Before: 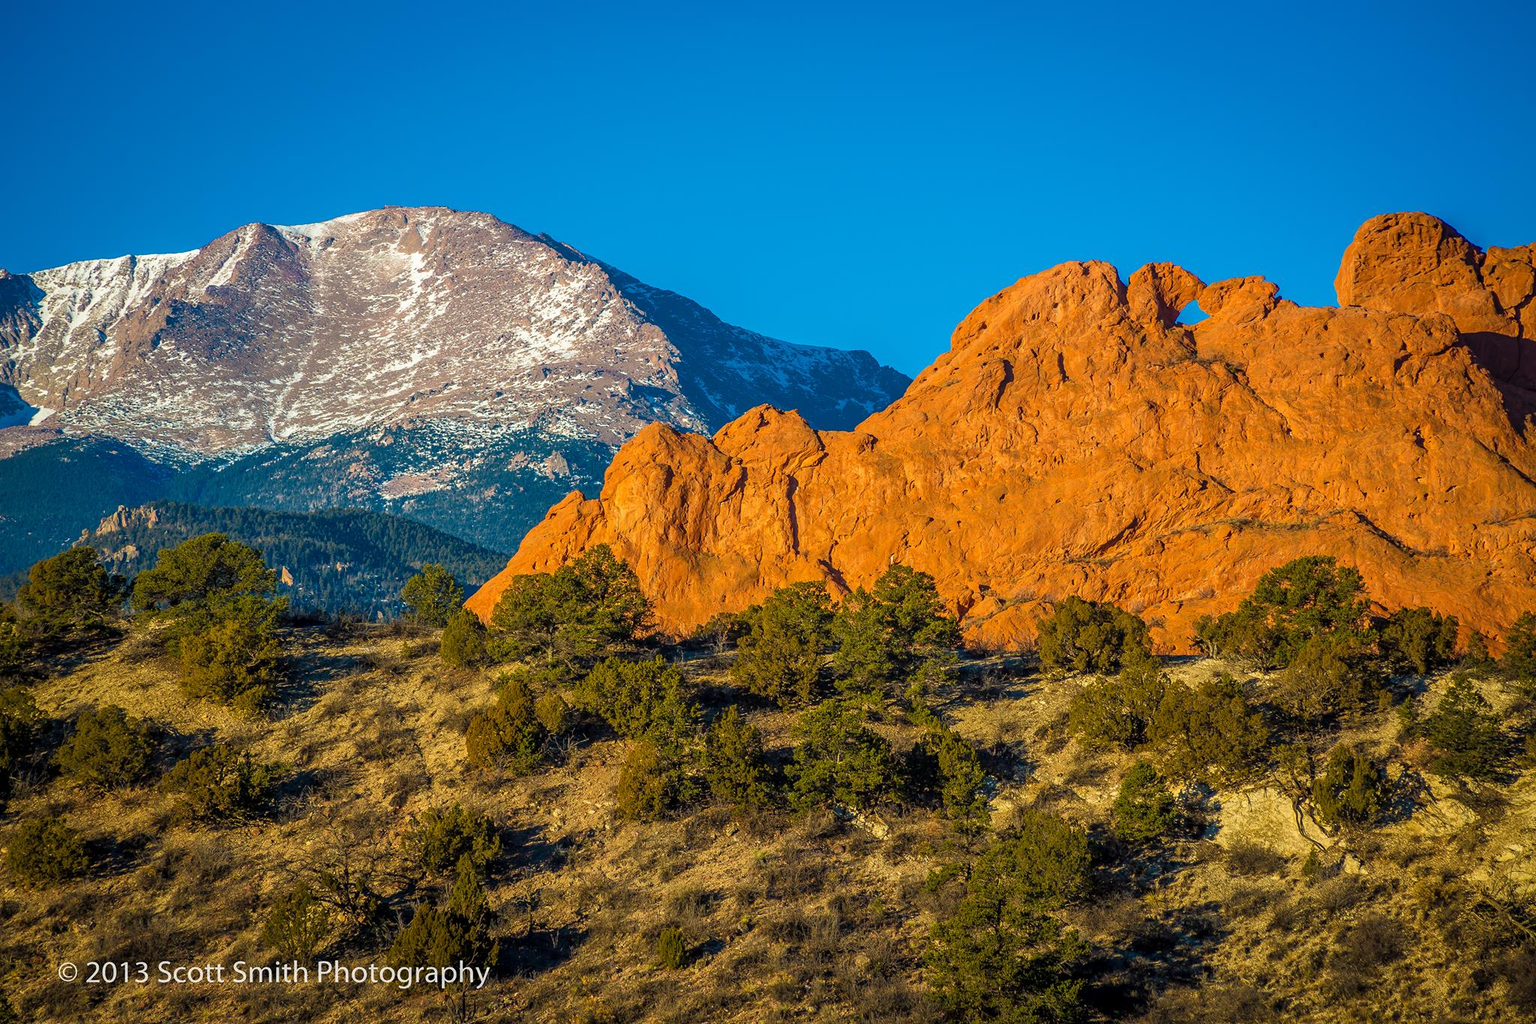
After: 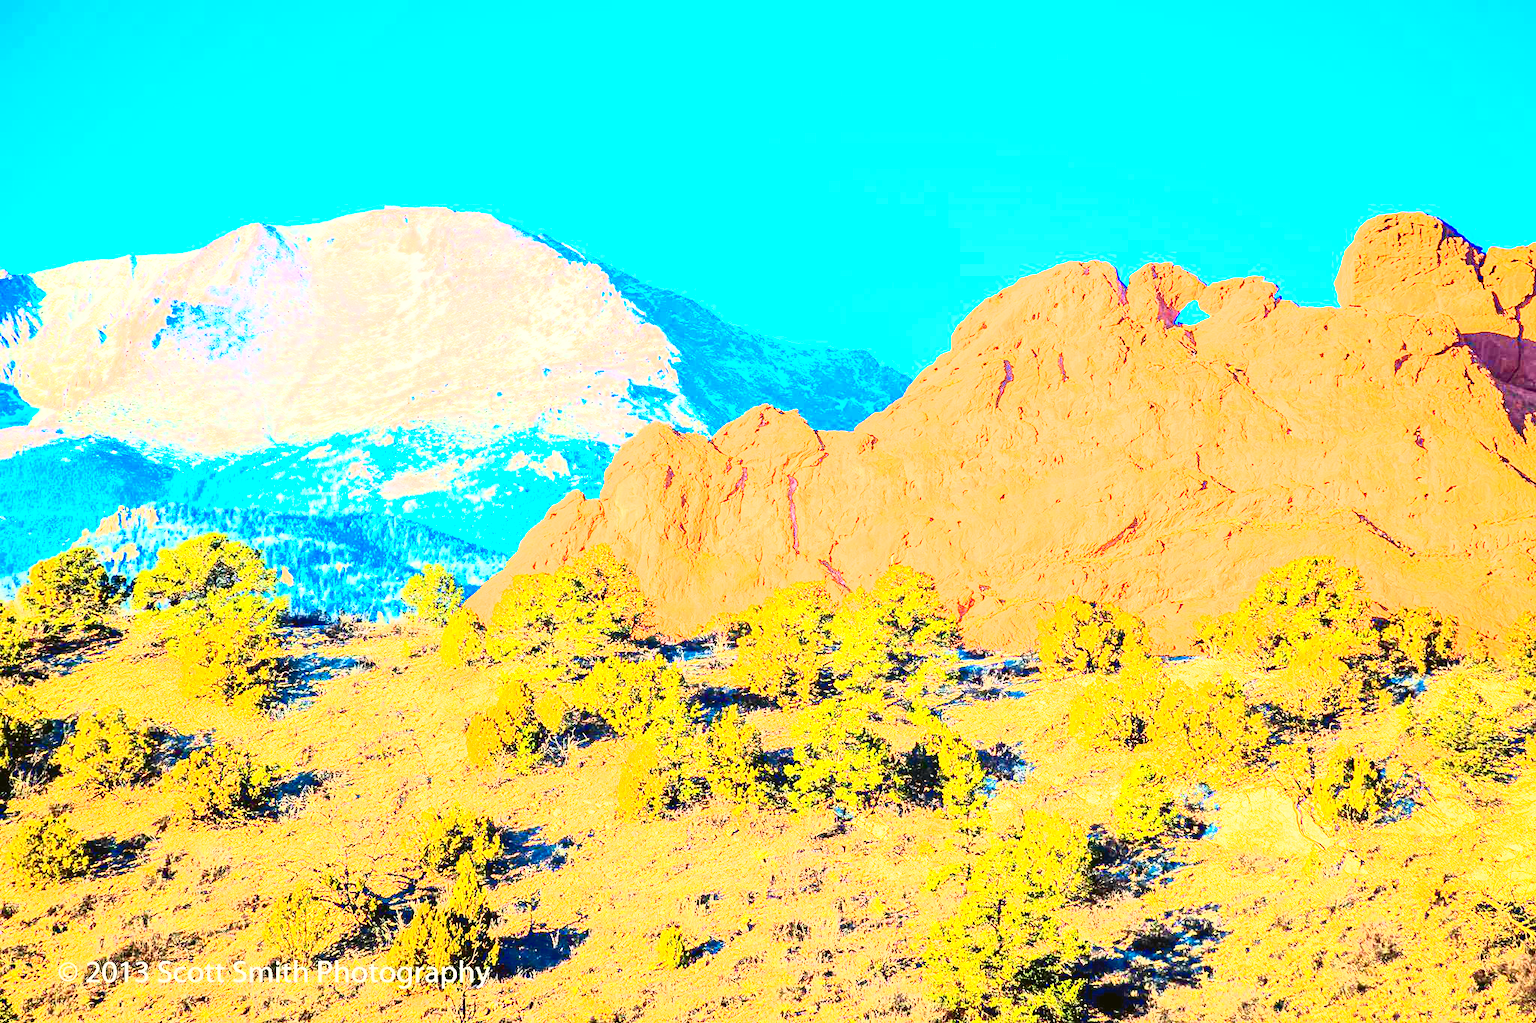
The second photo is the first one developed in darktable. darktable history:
filmic rgb: middle gray luminance 2.5%, black relative exposure -10 EV, white relative exposure 7 EV, threshold 6 EV, dynamic range scaling 10%, target black luminance 0%, hardness 3.19, latitude 44.39%, contrast 0.682, highlights saturation mix 5%, shadows ↔ highlights balance 13.63%, add noise in highlights 0, color science v3 (2019), use custom middle-gray values true, iterations of high-quality reconstruction 0, contrast in highlights soft, enable highlight reconstruction true
contrast brightness saturation: contrast 0.83, brightness 0.59, saturation 0.59
tone curve: curves: ch0 [(0, 0.039) (0.194, 0.159) (0.469, 0.544) (0.693, 0.77) (0.751, 0.871) (1, 1)]; ch1 [(0, 0) (0.508, 0.506) (0.547, 0.563) (0.592, 0.631) (0.715, 0.706) (1, 1)]; ch2 [(0, 0) (0.243, 0.175) (0.362, 0.301) (0.492, 0.515) (0.544, 0.557) (0.595, 0.612) (0.631, 0.641) (1, 1)], color space Lab, independent channels, preserve colors none
